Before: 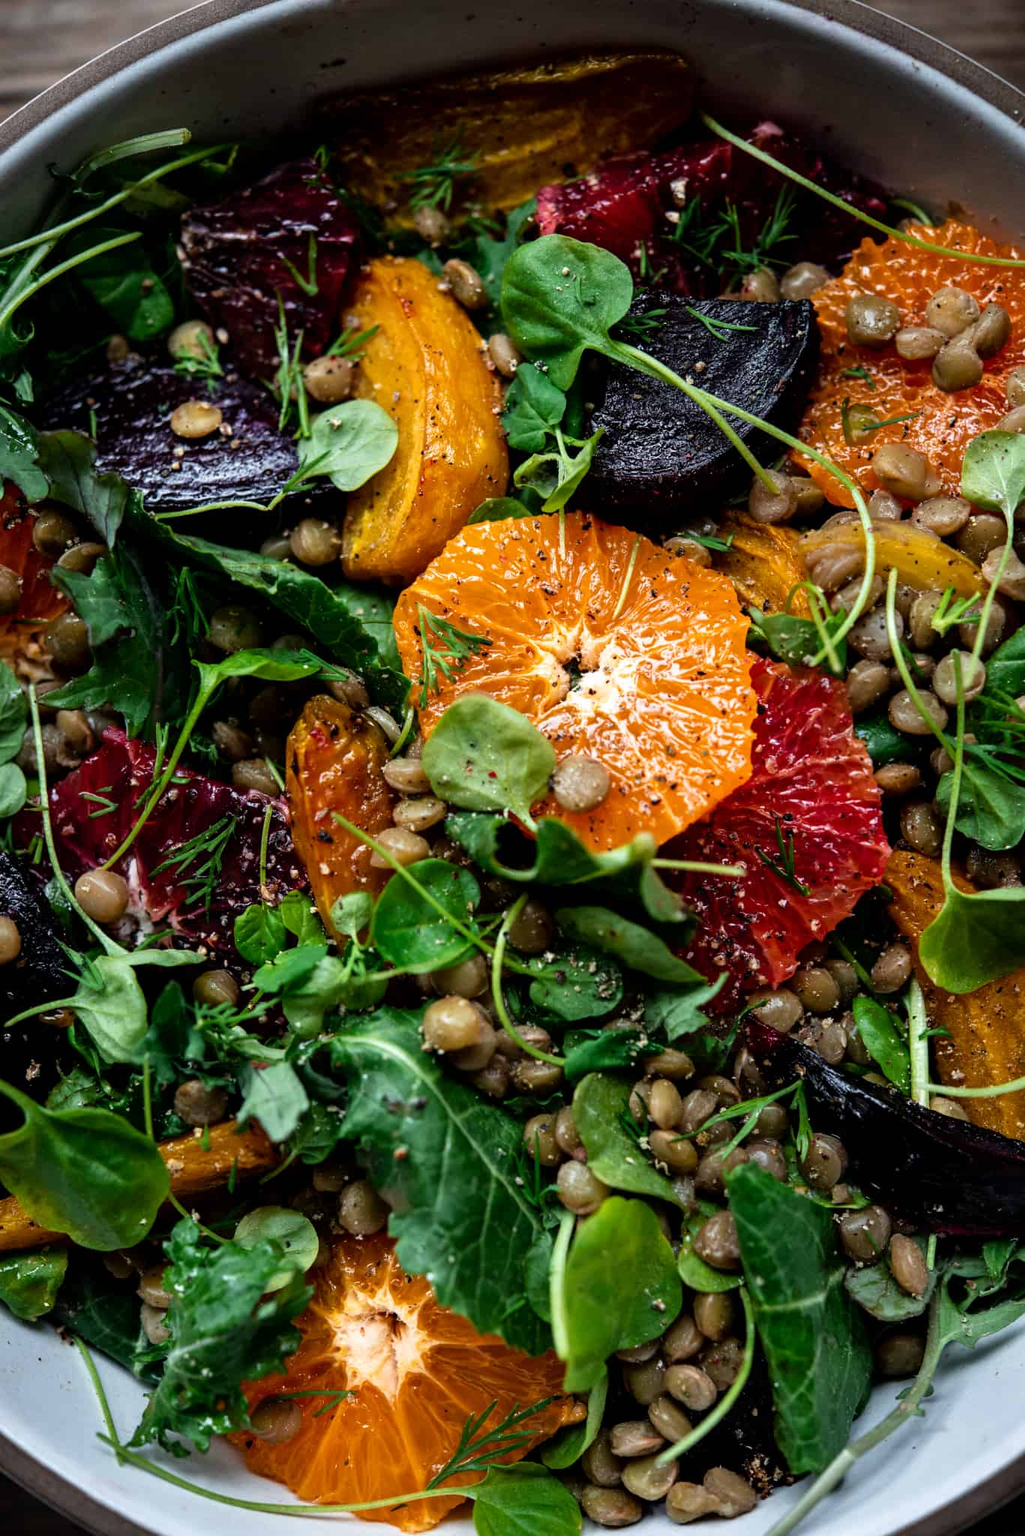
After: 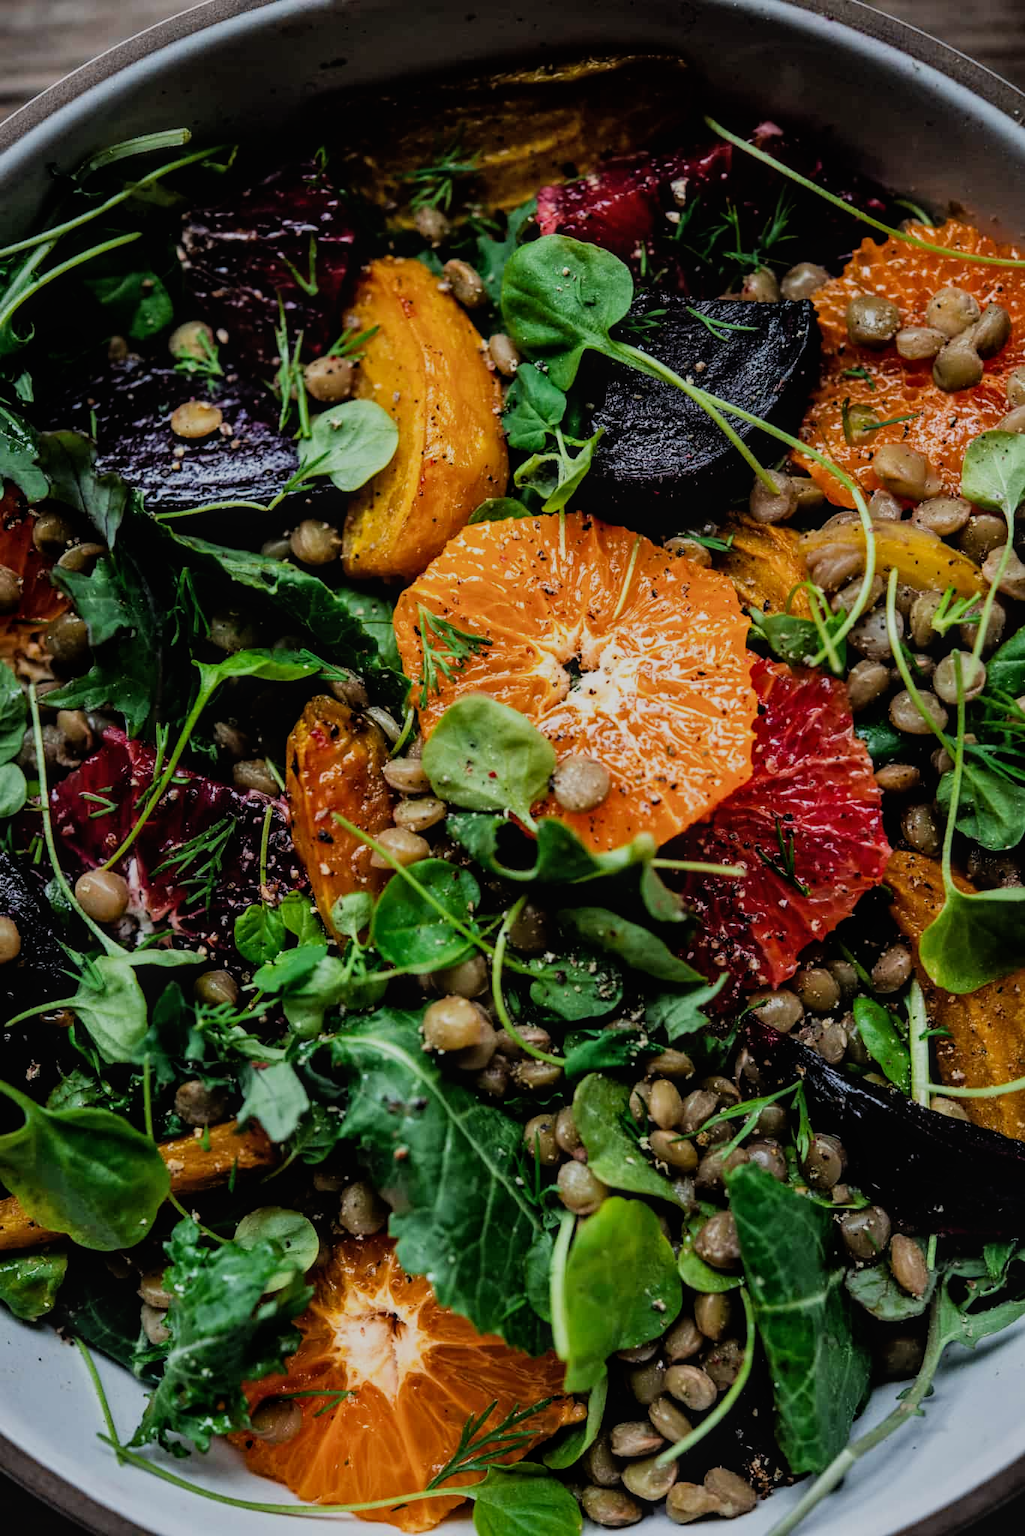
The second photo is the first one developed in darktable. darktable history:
local contrast: detail 110%
filmic rgb: black relative exposure -7.65 EV, white relative exposure 4.56 EV, hardness 3.61, contrast 1.05
